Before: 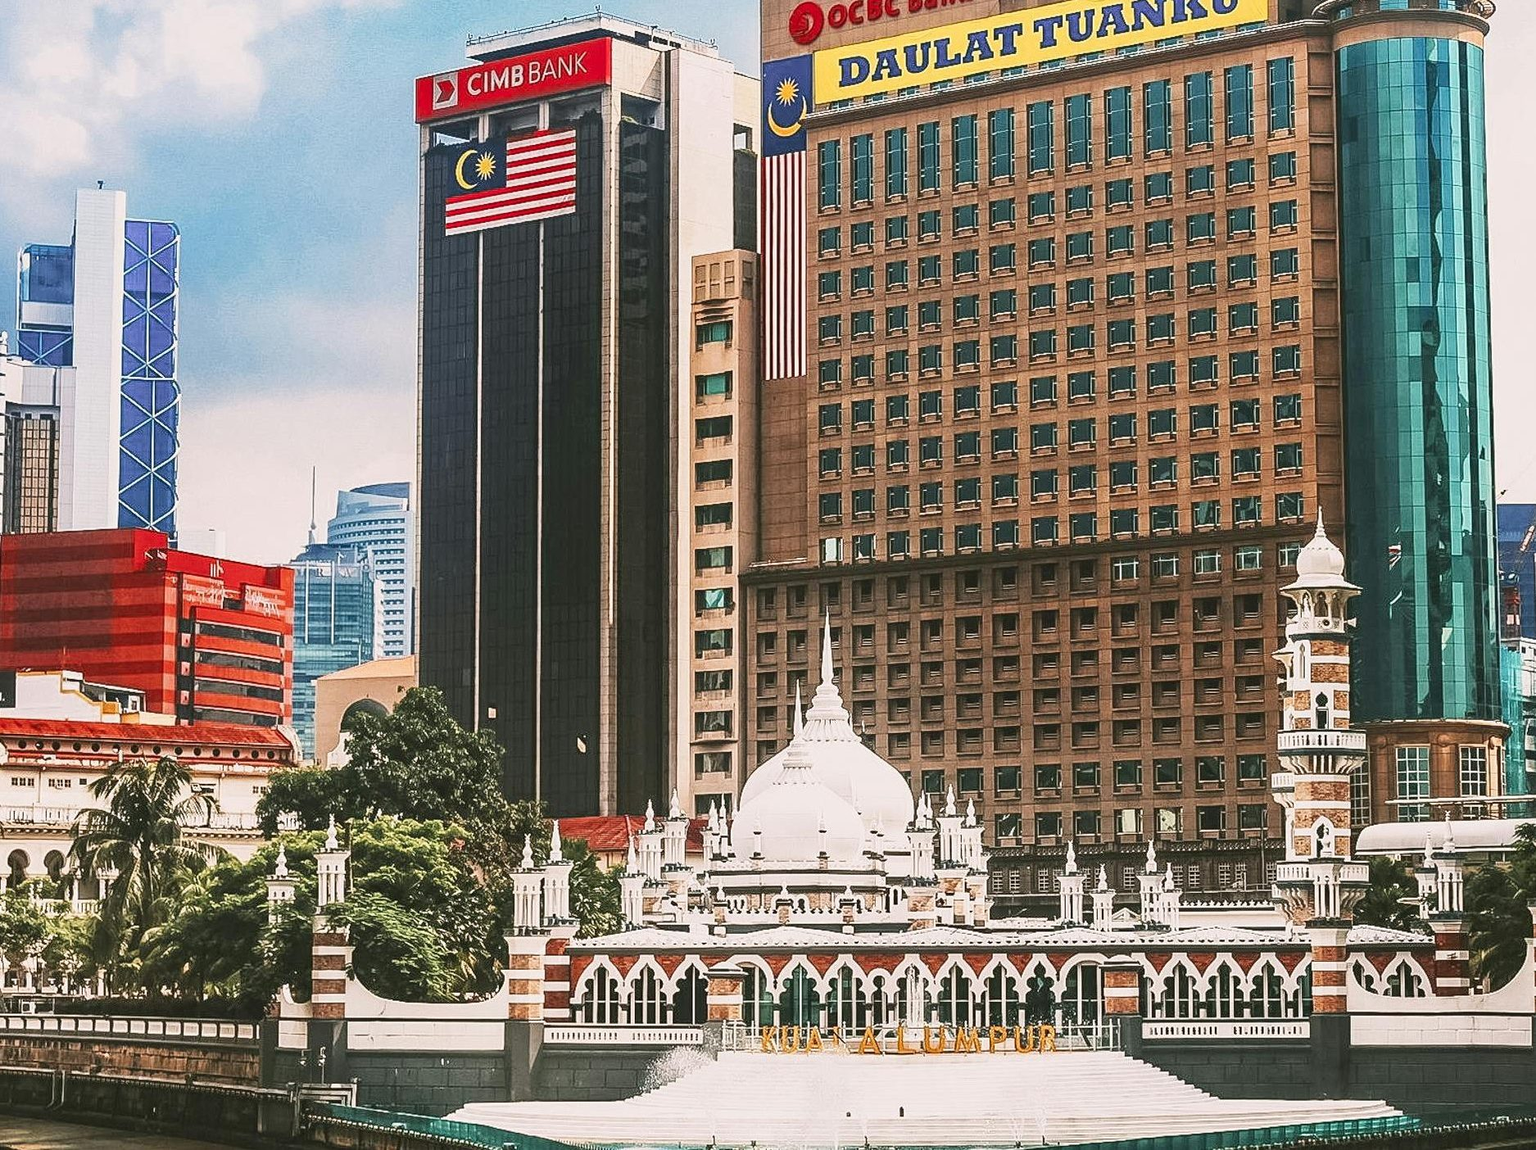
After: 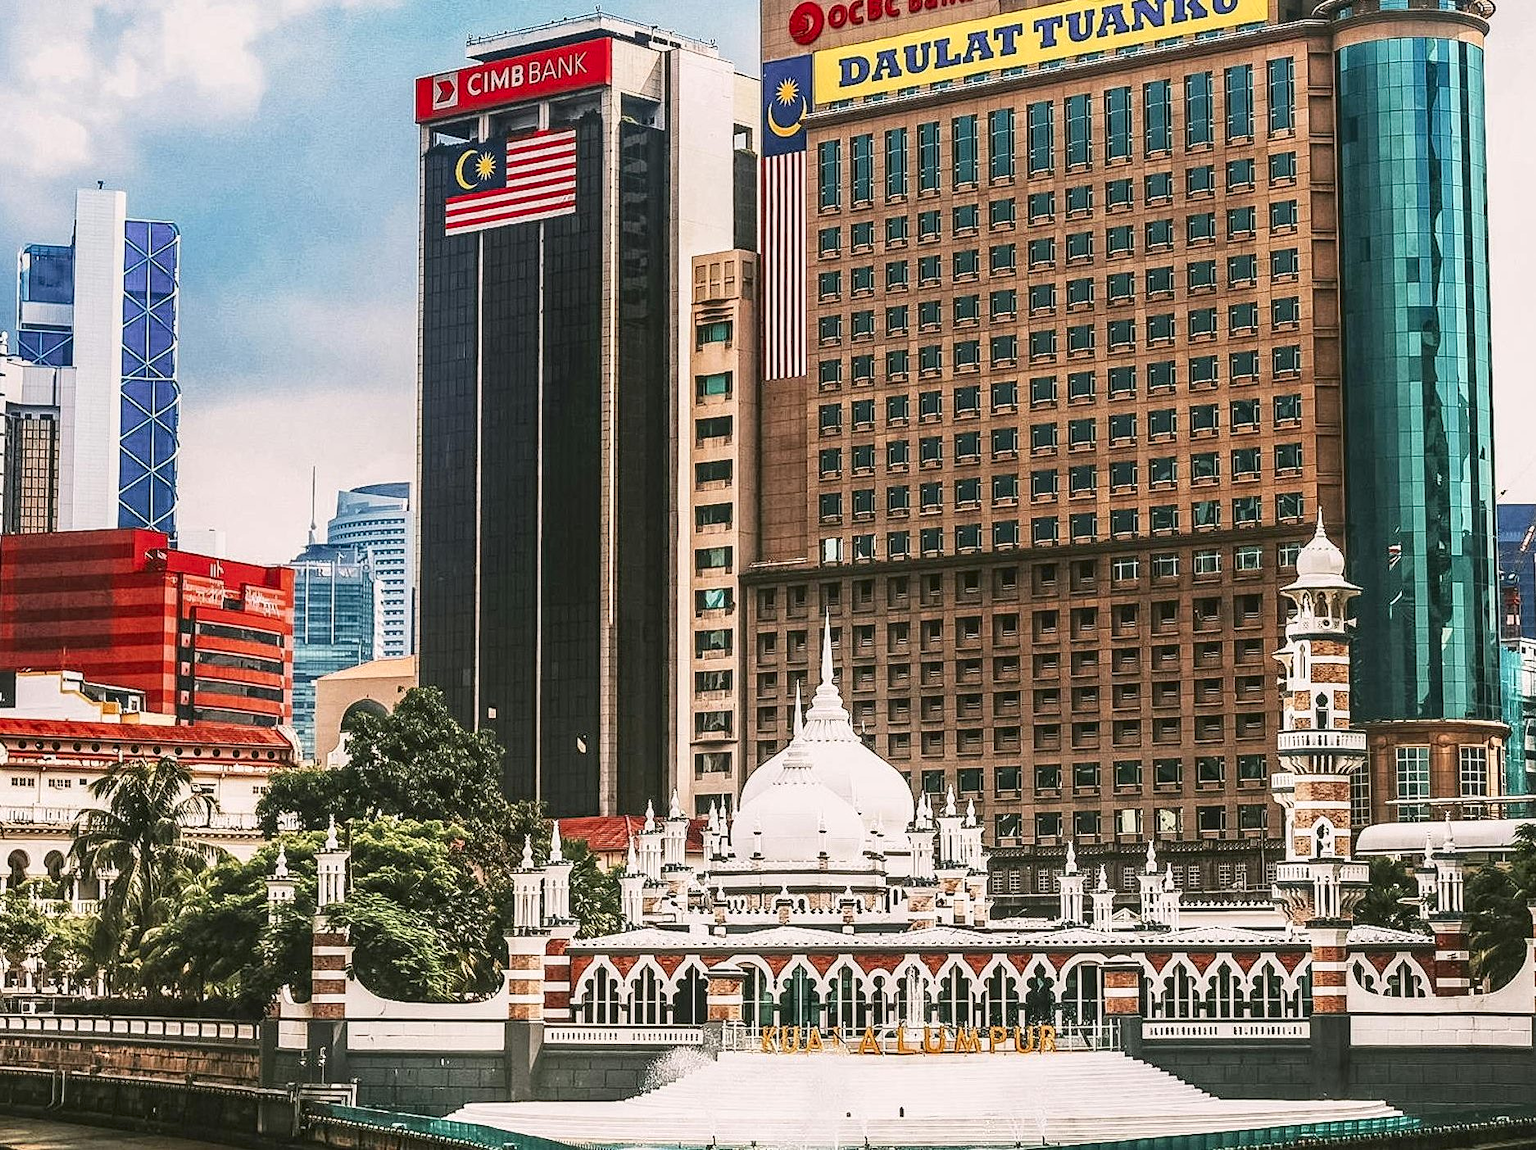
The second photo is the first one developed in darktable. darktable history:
local contrast: highlights 27%, shadows 74%, midtone range 0.749
